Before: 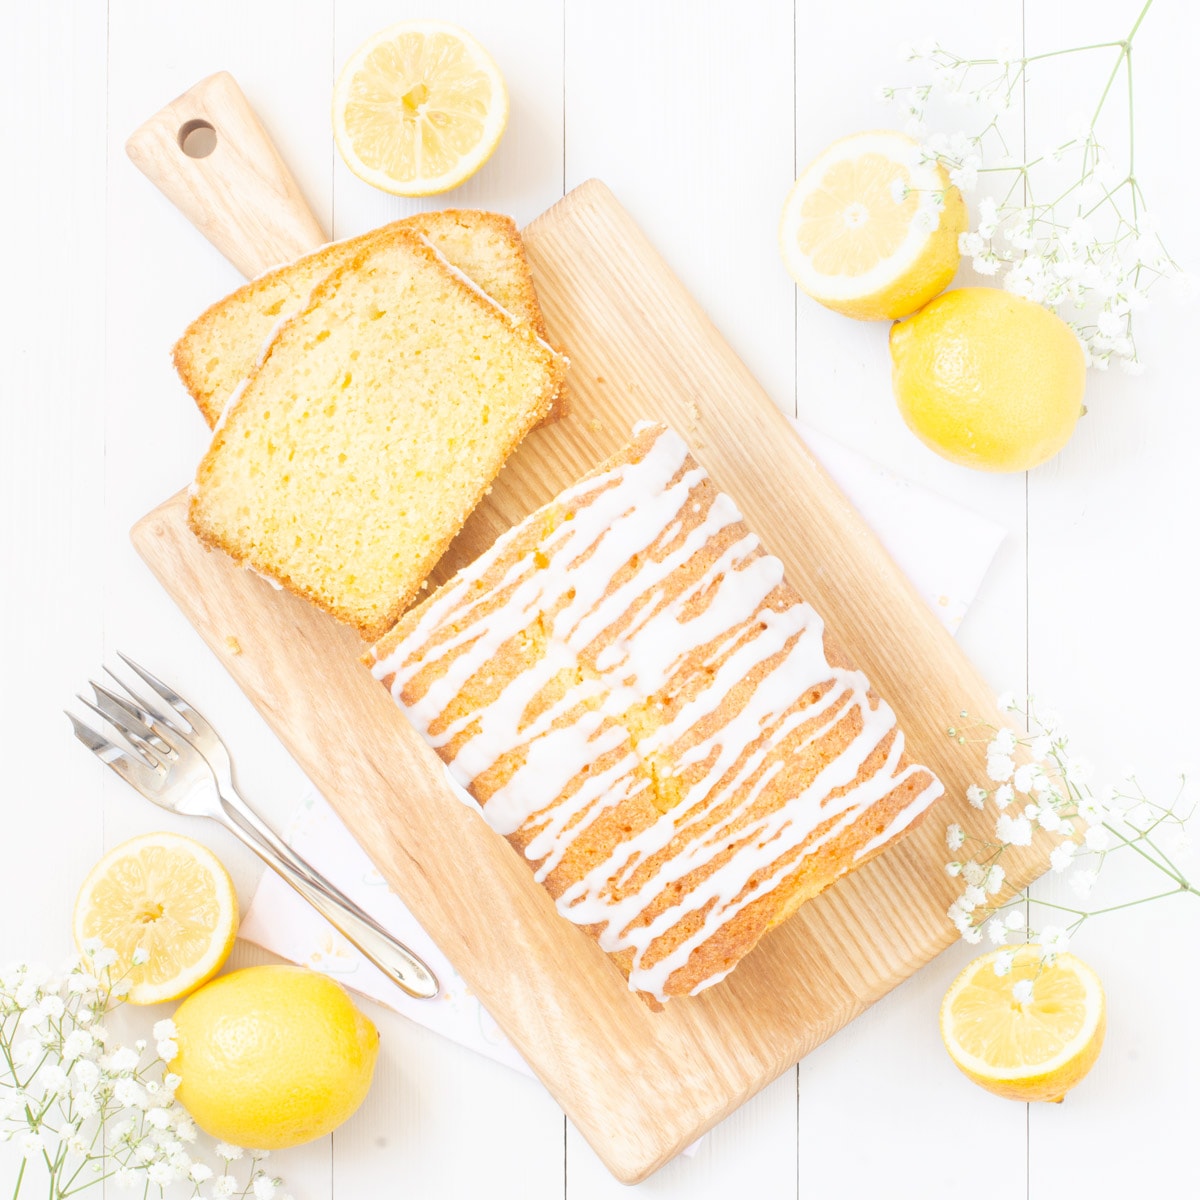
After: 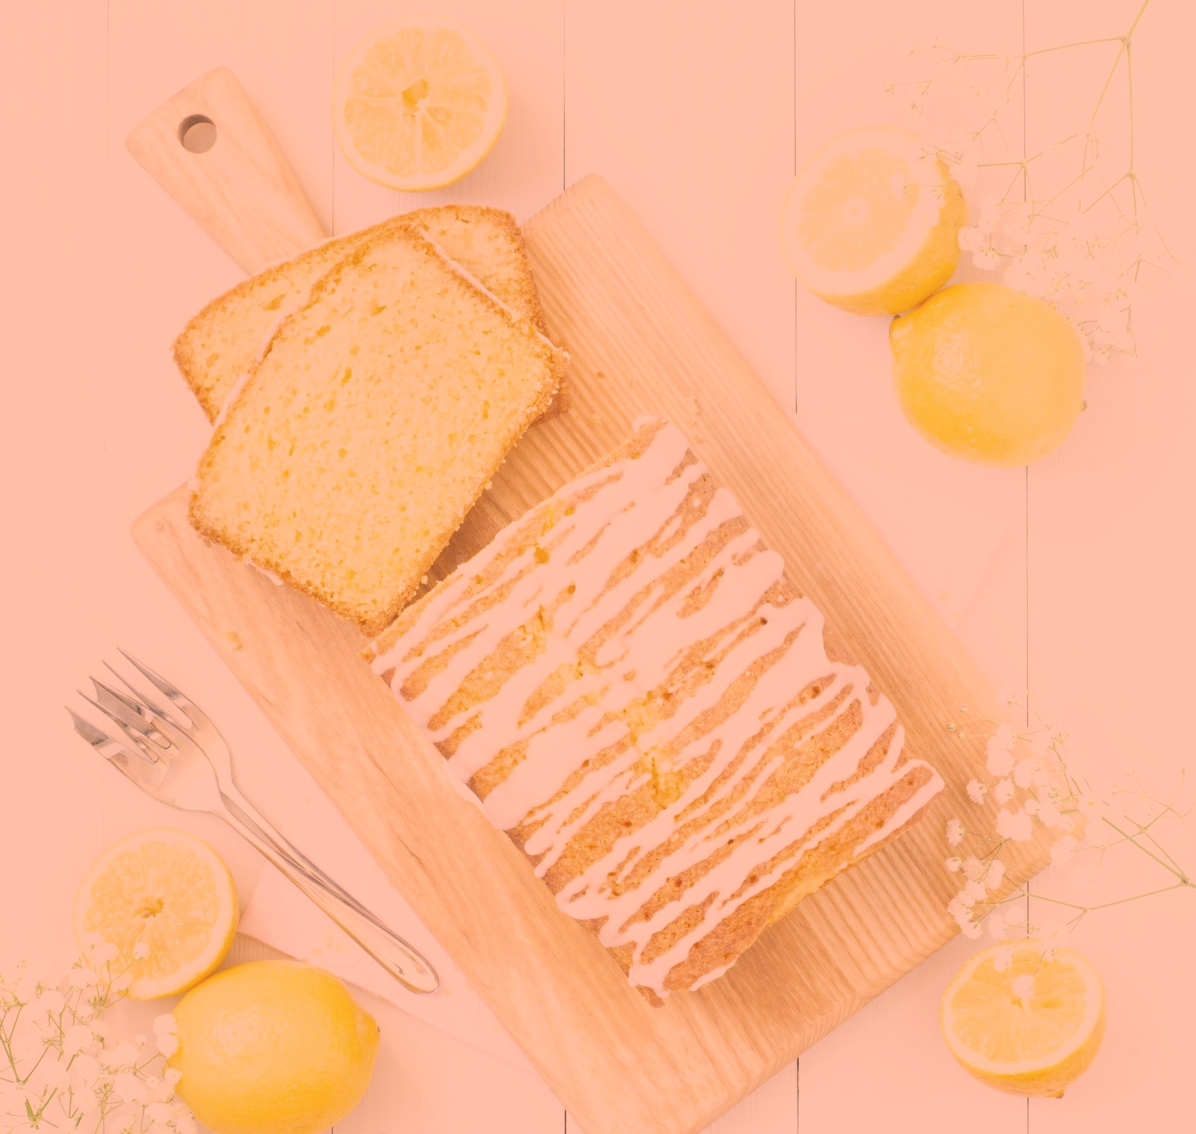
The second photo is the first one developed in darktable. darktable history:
crop: top 0.448%, right 0.264%, bottom 5.045%
filmic rgb: black relative exposure -7.48 EV, white relative exposure 4.83 EV, hardness 3.4, color science v6 (2022)
color correction: highlights a* 40, highlights b* 40, saturation 0.69
